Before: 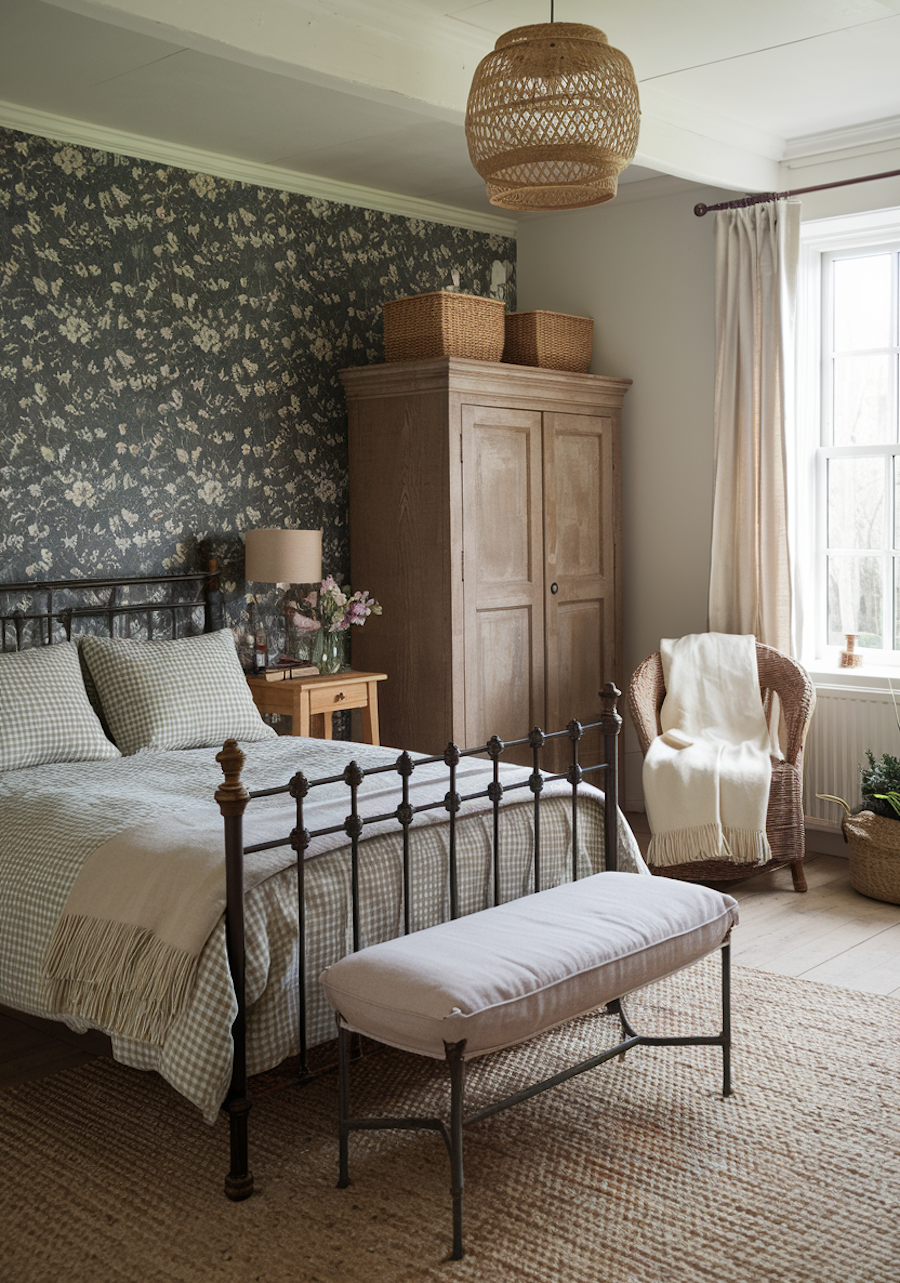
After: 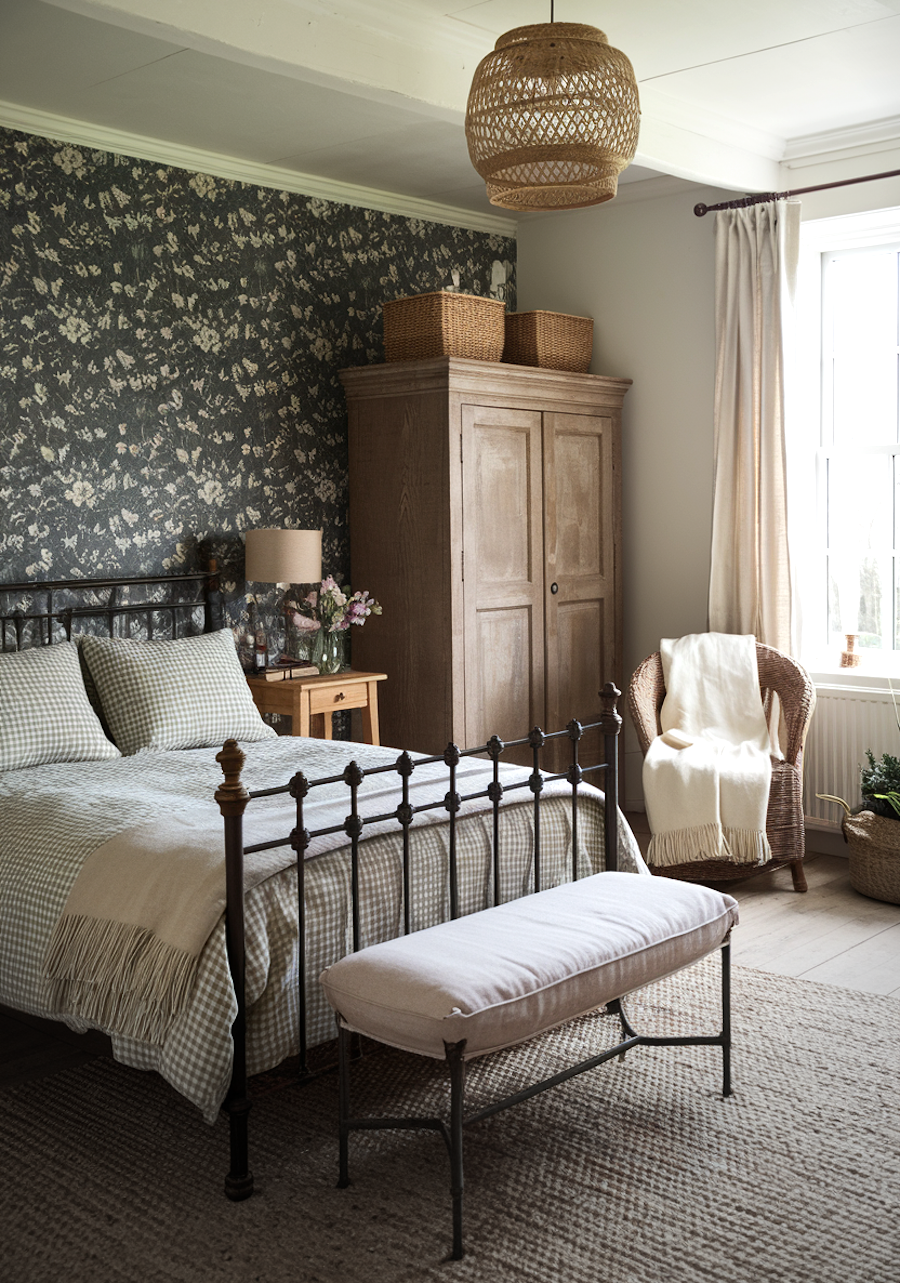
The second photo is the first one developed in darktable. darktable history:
tone equalizer: -8 EV -0.398 EV, -7 EV -0.358 EV, -6 EV -0.356 EV, -5 EV -0.226 EV, -3 EV 0.226 EV, -2 EV 0.351 EV, -1 EV 0.374 EV, +0 EV 0.391 EV, edges refinement/feathering 500, mask exposure compensation -1.57 EV, preserve details no
vignetting: fall-off start 87.87%, fall-off radius 23.82%, brightness -0.334, center (-0.068, -0.316)
